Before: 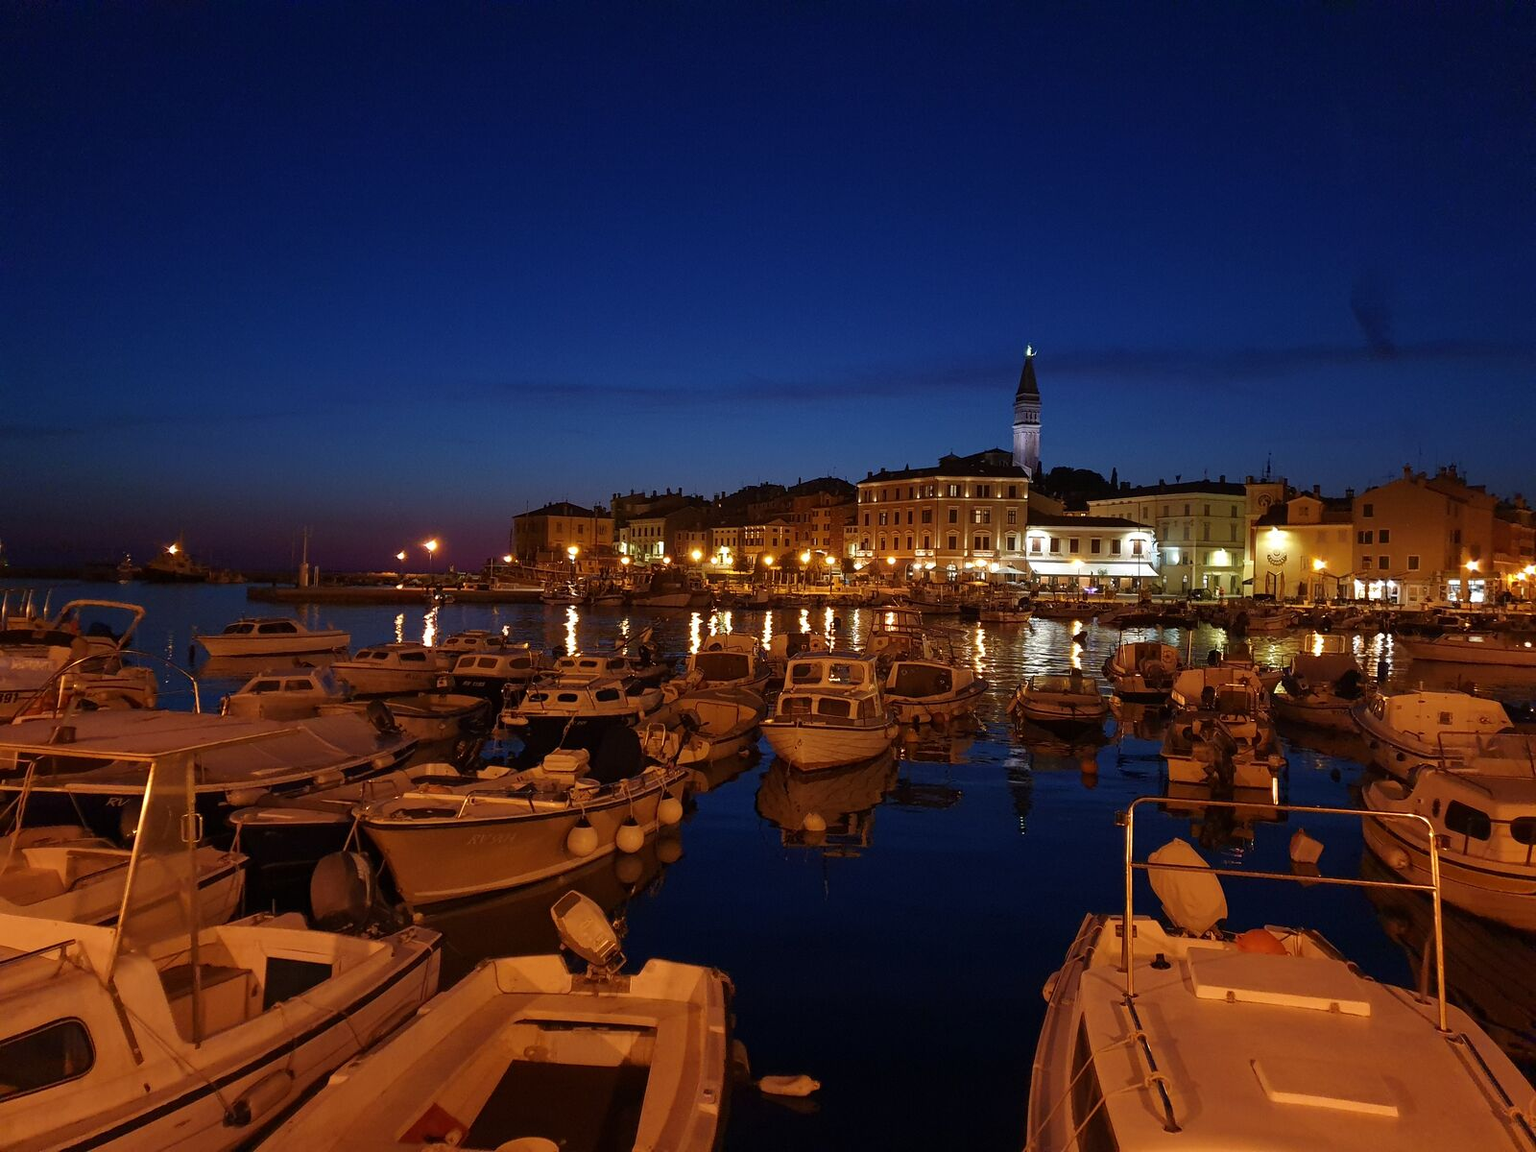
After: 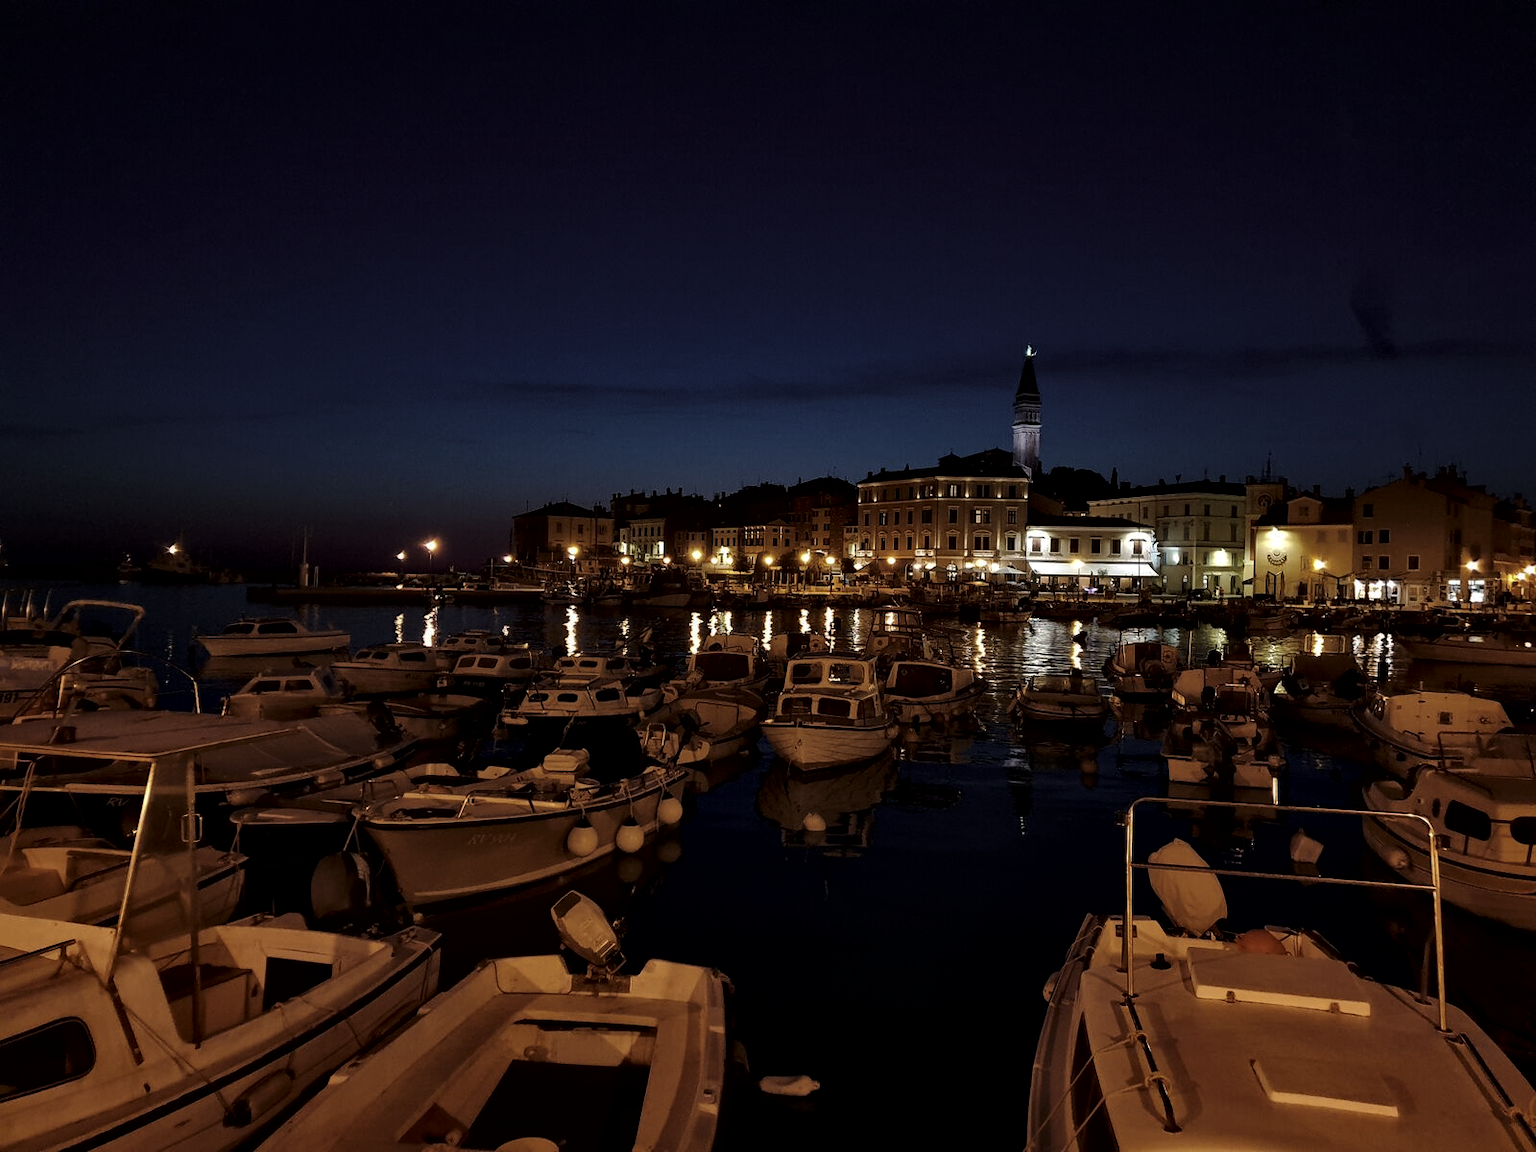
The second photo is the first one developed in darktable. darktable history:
levels: levels [0, 0.618, 1]
local contrast: mode bilateral grid, contrast 24, coarseness 48, detail 151%, midtone range 0.2
base curve: curves: ch0 [(0, 0) (0.262, 0.32) (0.722, 0.705) (1, 1)], preserve colors none
exposure: compensate highlight preservation false
